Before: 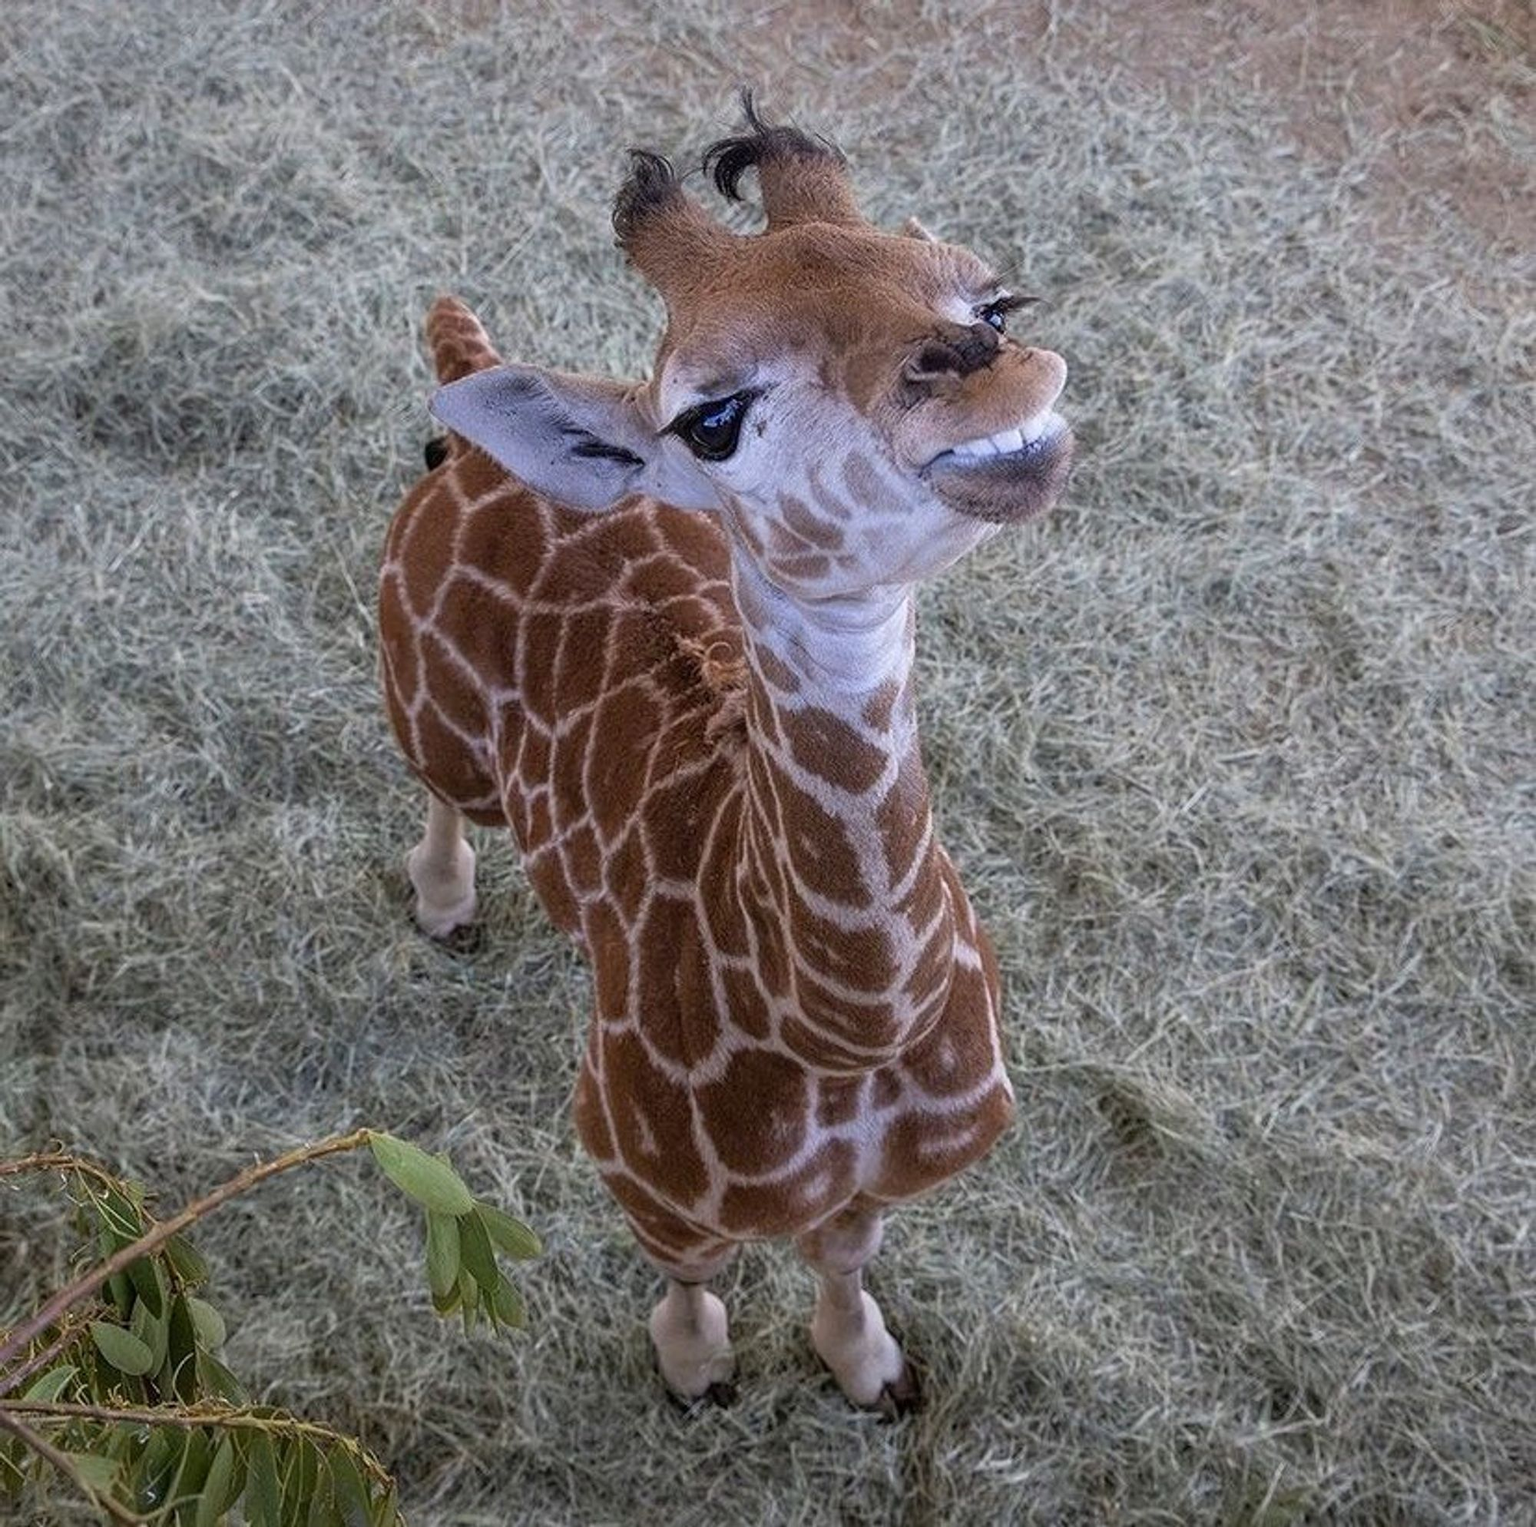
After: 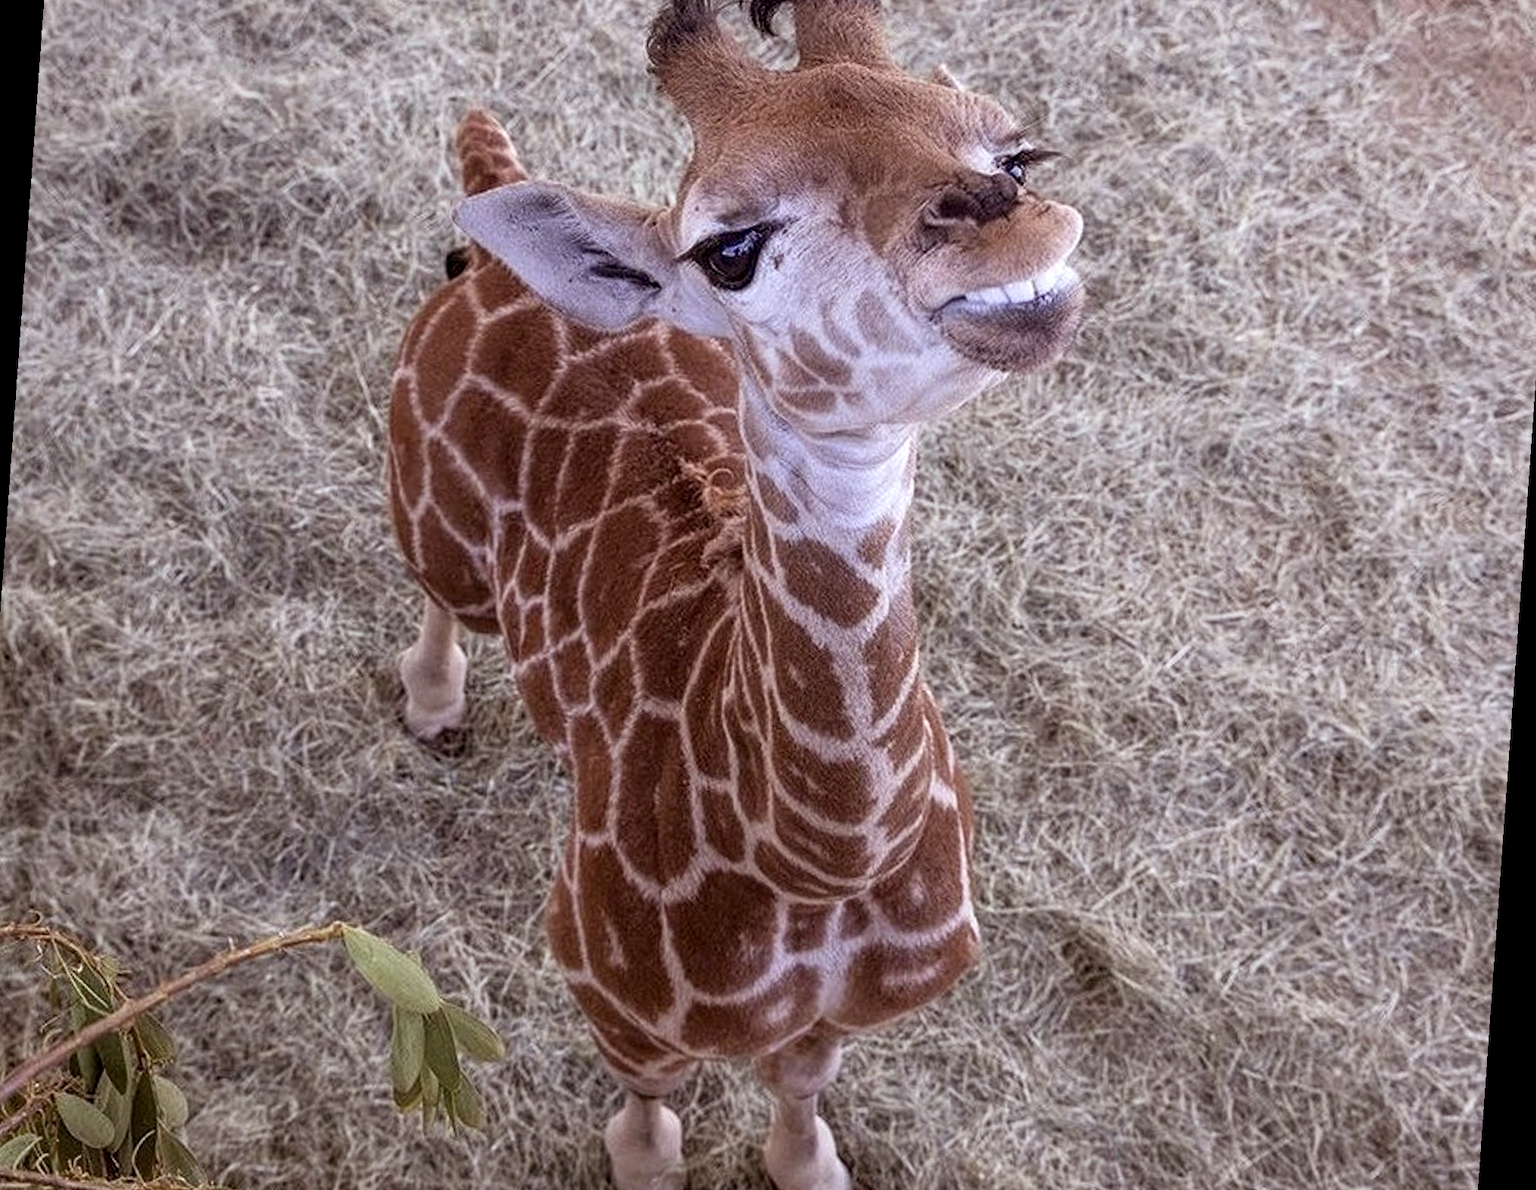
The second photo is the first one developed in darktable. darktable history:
crop and rotate: left 2.991%, top 13.302%, right 1.981%, bottom 12.636%
rgb levels: mode RGB, independent channels, levels [[0, 0.474, 1], [0, 0.5, 1], [0, 0.5, 1]]
exposure: black level correction 0.001, exposure 0.191 EV, compensate highlight preservation false
rotate and perspective: rotation 4.1°, automatic cropping off
local contrast: highlights 100%, shadows 100%, detail 120%, midtone range 0.2
tone equalizer: on, module defaults
contrast brightness saturation: contrast 0.11, saturation -0.17
